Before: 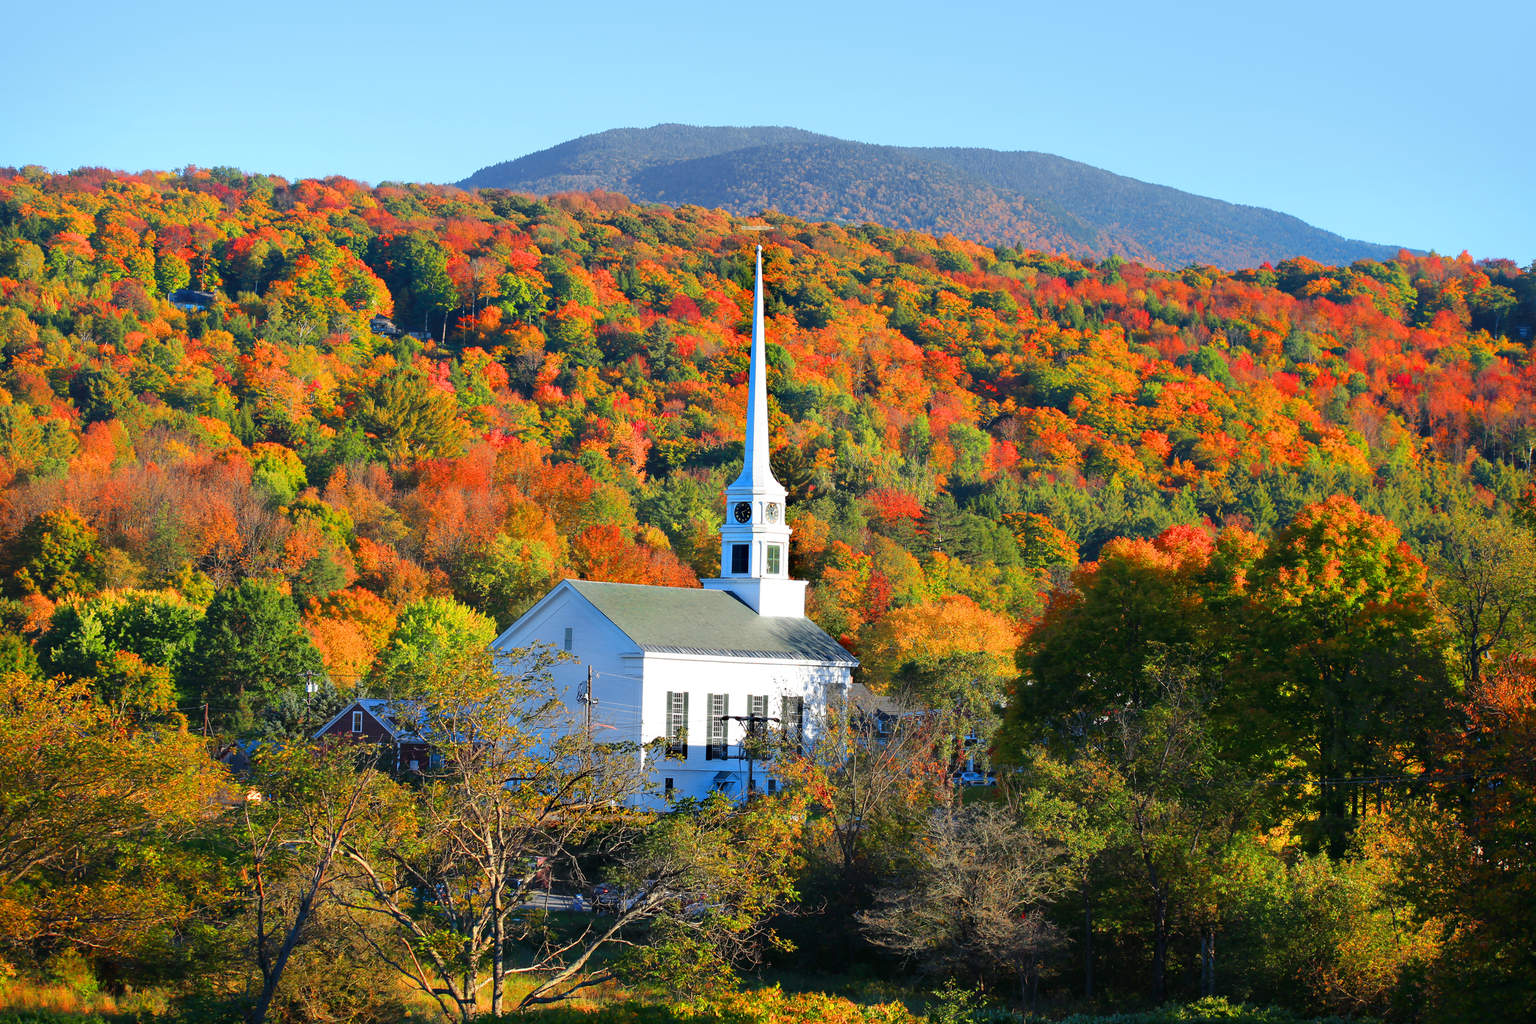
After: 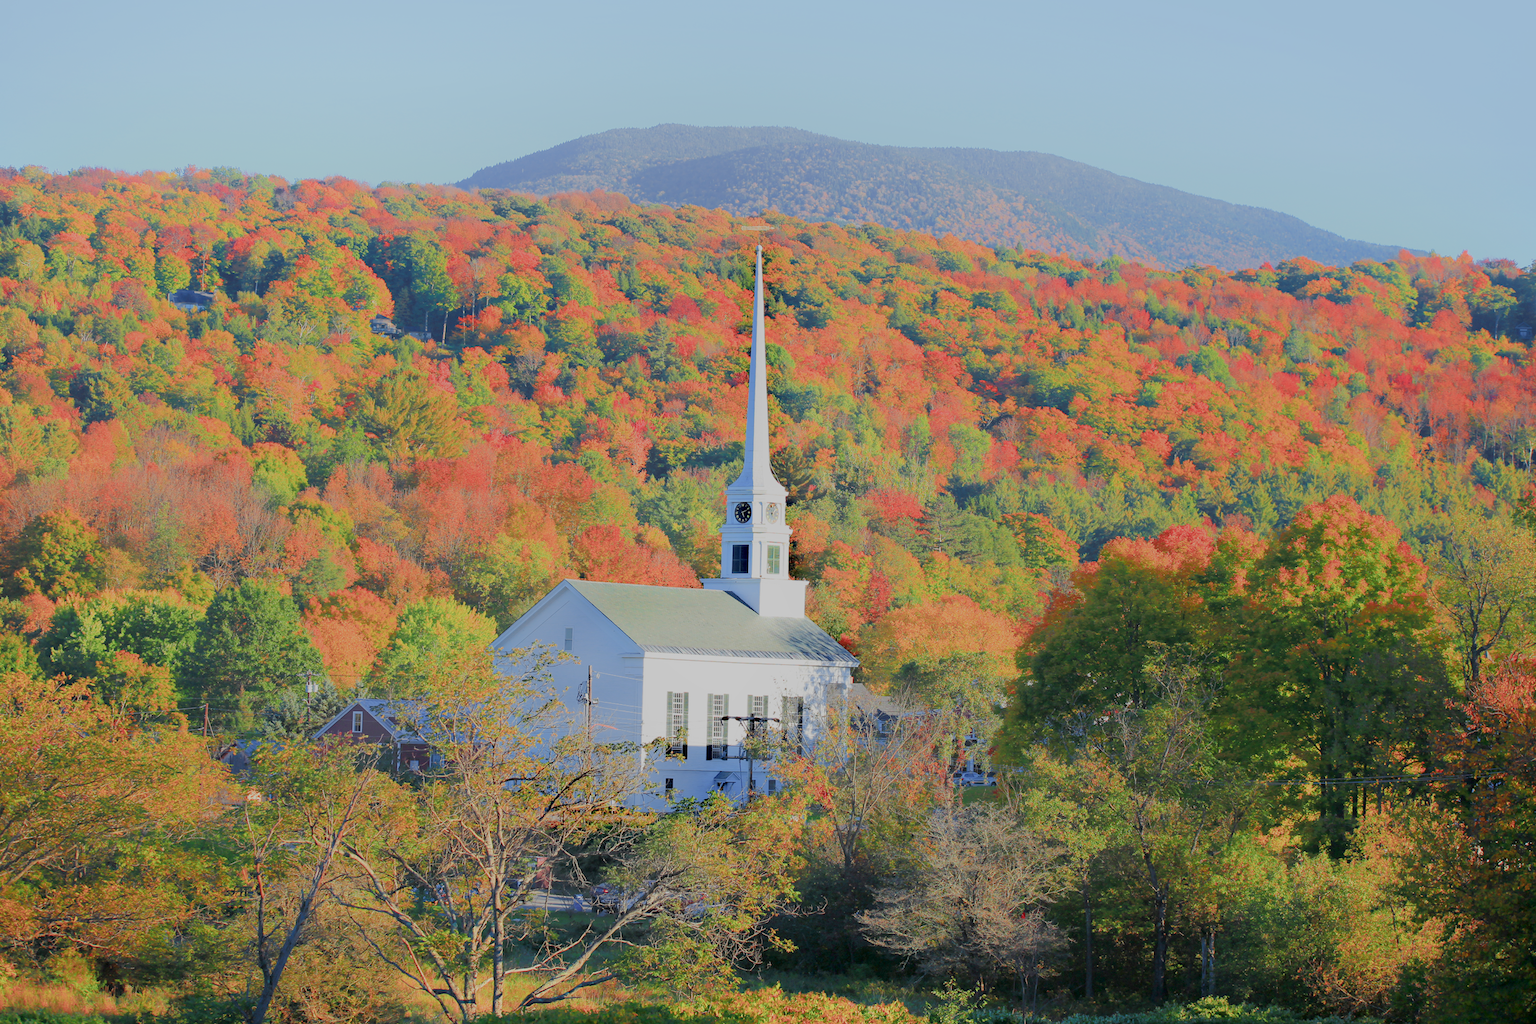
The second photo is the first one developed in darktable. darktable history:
shadows and highlights: shadows -63.18, white point adjustment -5.35, highlights 61.48
filmic rgb: black relative exposure -7.99 EV, white relative exposure 8.01 EV, target black luminance 0%, hardness 2.46, latitude 75.93%, contrast 0.549, shadows ↔ highlights balance 0.004%
exposure: black level correction 0, exposure 1.295 EV, compensate highlight preservation false
